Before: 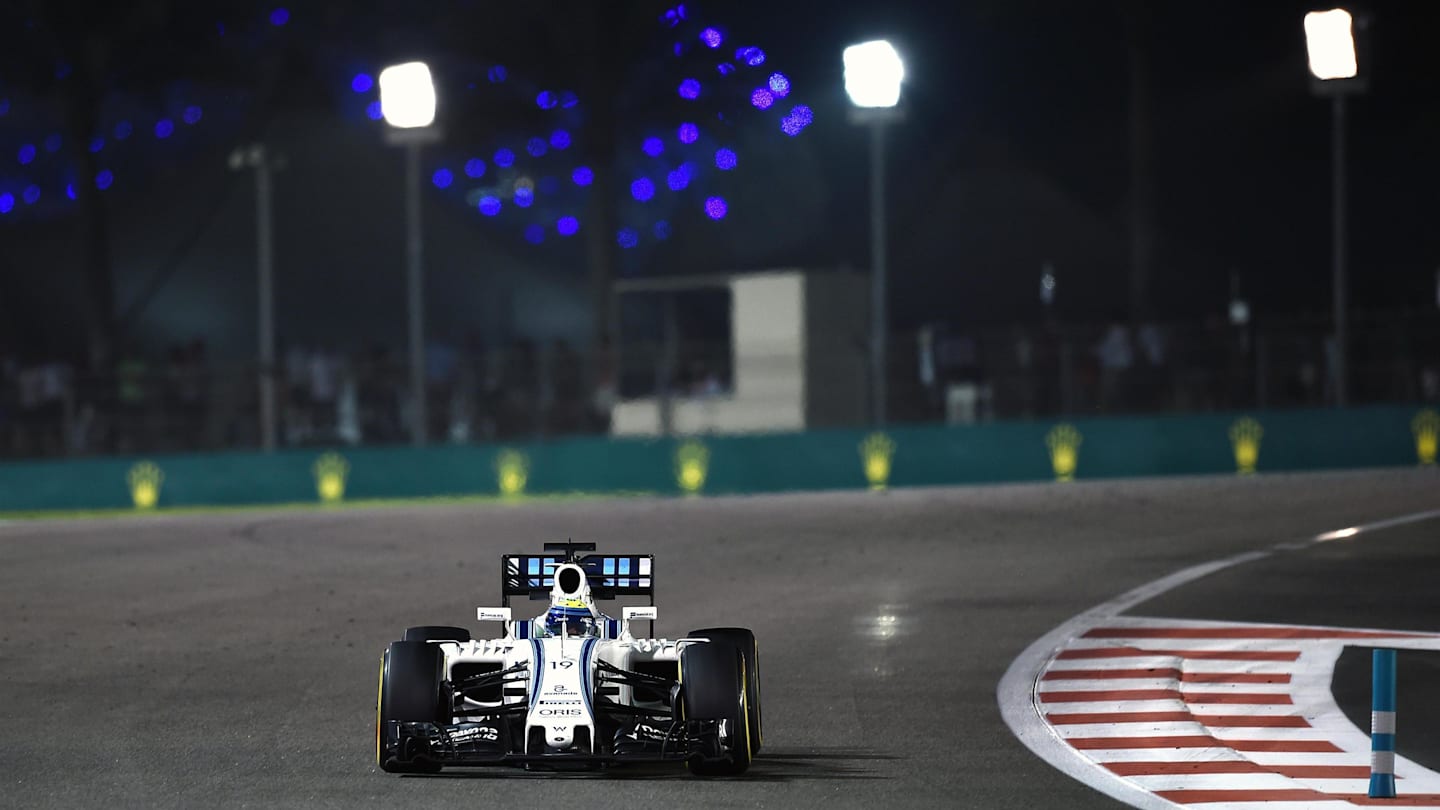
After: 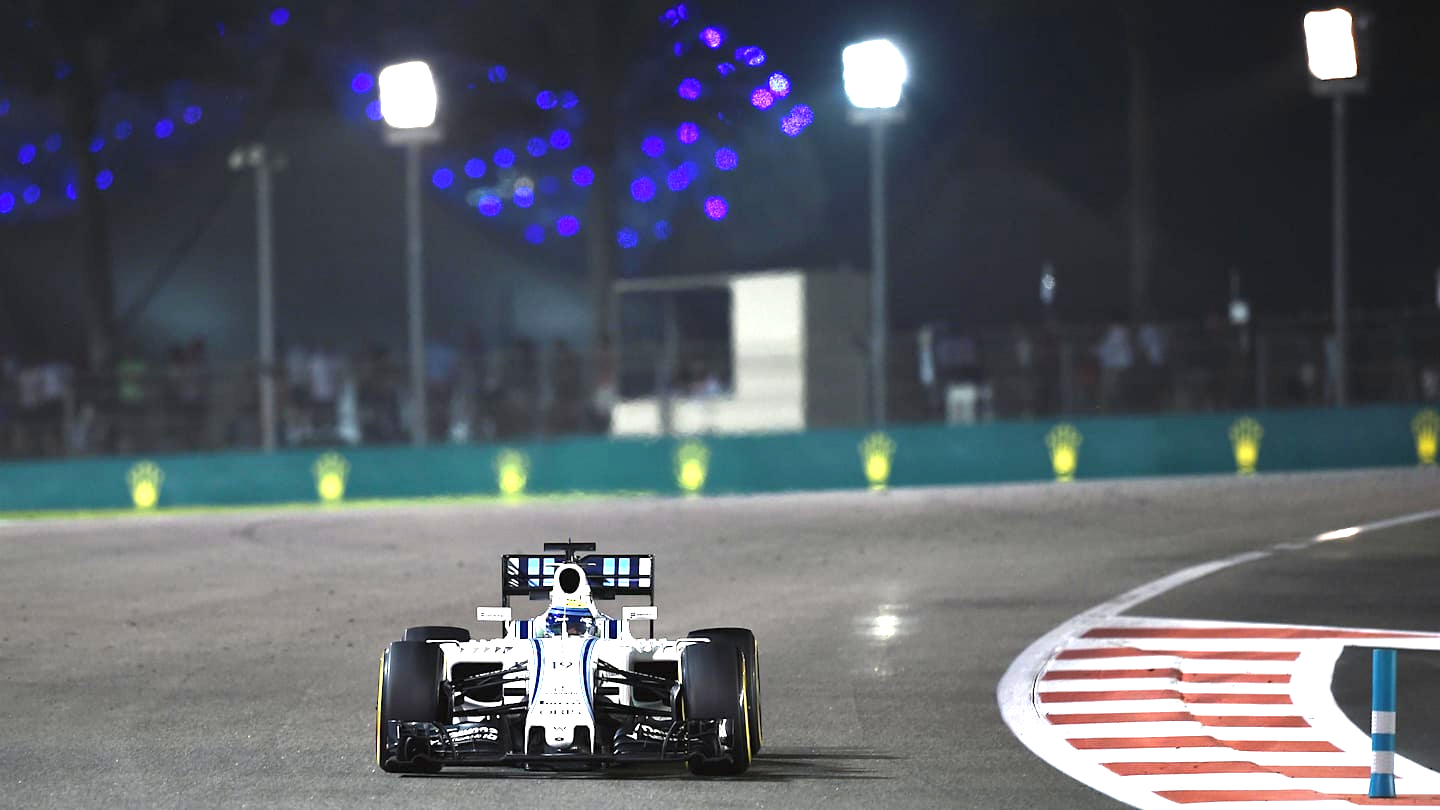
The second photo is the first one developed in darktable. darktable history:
exposure: black level correction 0, exposure 1.467 EV, compensate highlight preservation false
